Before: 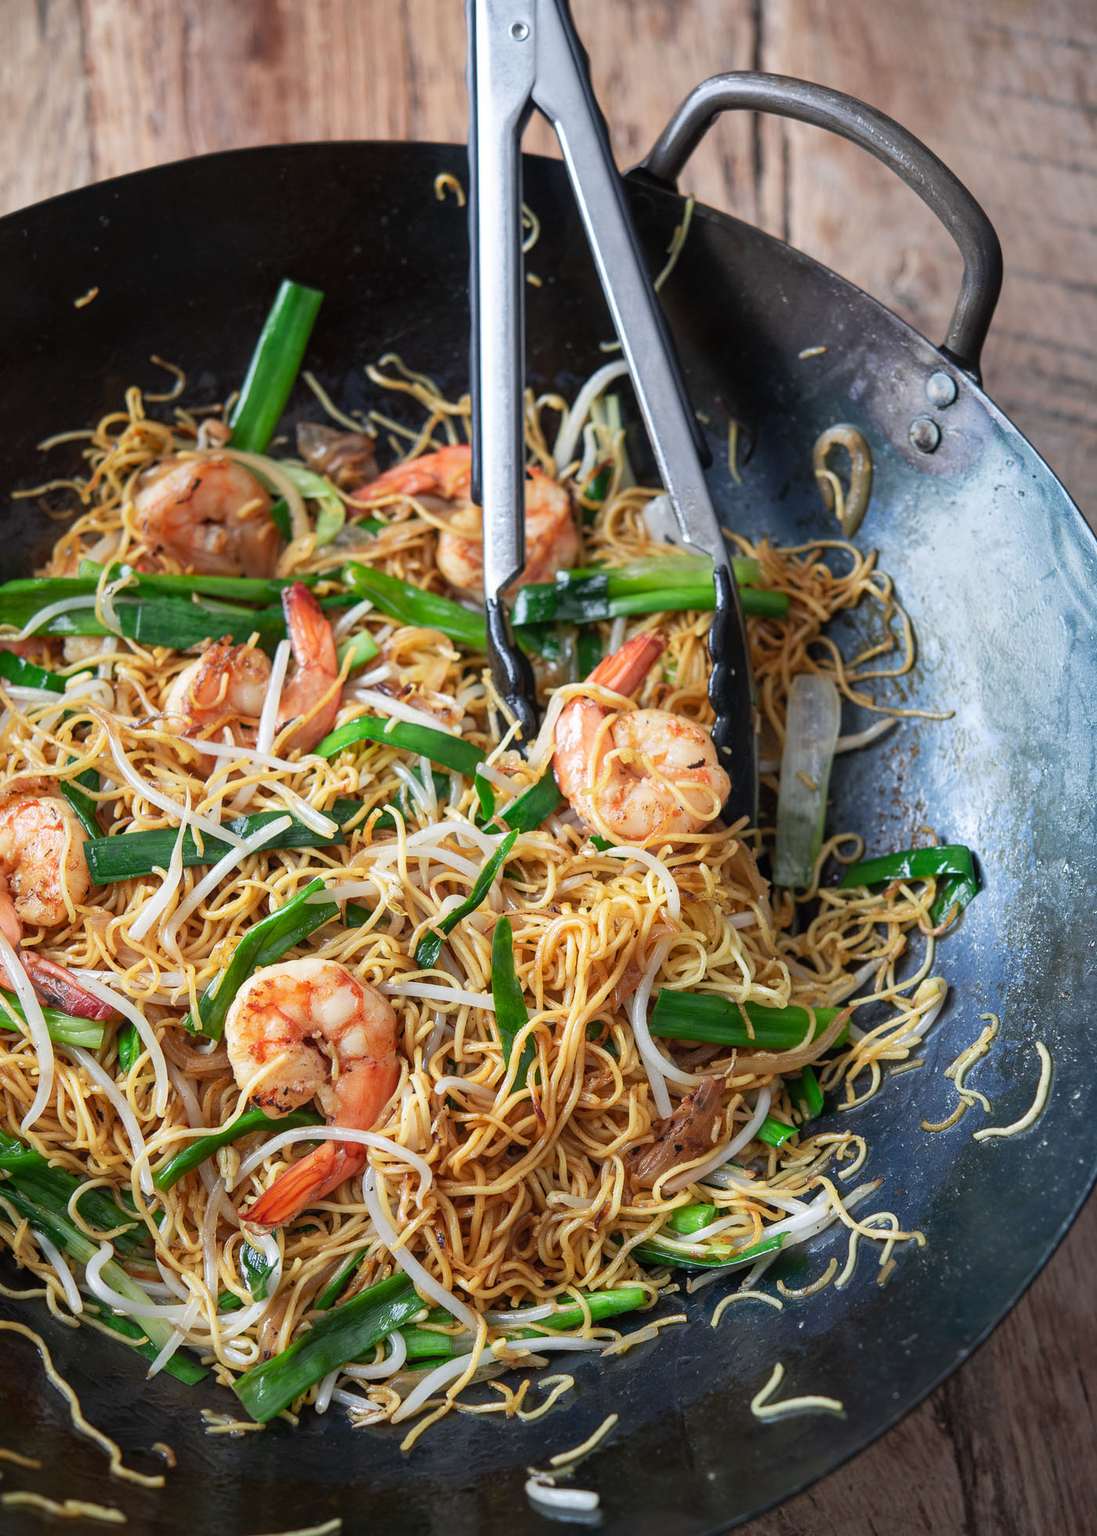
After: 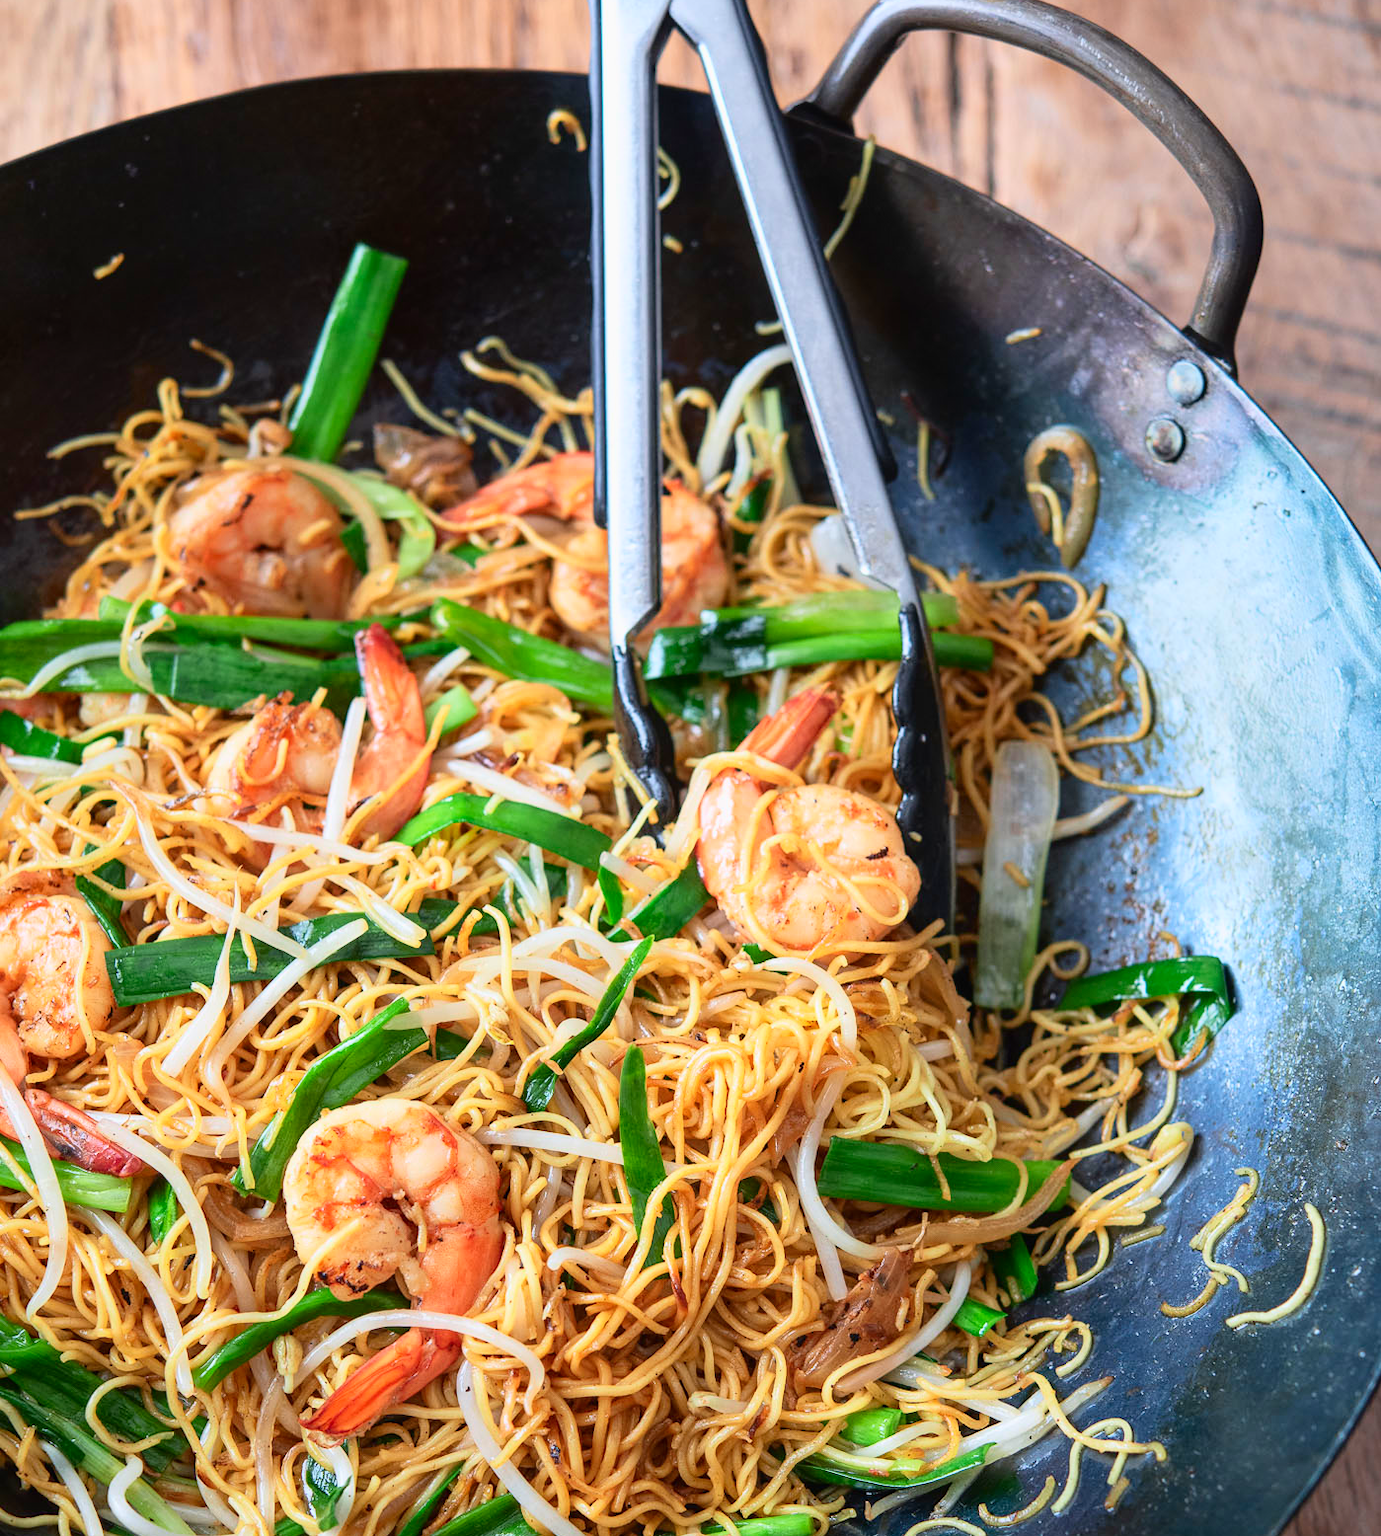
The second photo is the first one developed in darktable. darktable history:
crop and rotate: top 5.667%, bottom 14.937%
tone curve: curves: ch0 [(0, 0) (0.091, 0.077) (0.389, 0.458) (0.745, 0.82) (0.856, 0.899) (0.92, 0.938) (1, 0.973)]; ch1 [(0, 0) (0.437, 0.404) (0.5, 0.5) (0.529, 0.55) (0.58, 0.6) (0.616, 0.649) (1, 1)]; ch2 [(0, 0) (0.442, 0.415) (0.5, 0.5) (0.535, 0.557) (0.585, 0.62) (1, 1)], color space Lab, independent channels, preserve colors none
exposure: black level correction -0.001, exposure 0.08 EV, compensate highlight preservation false
